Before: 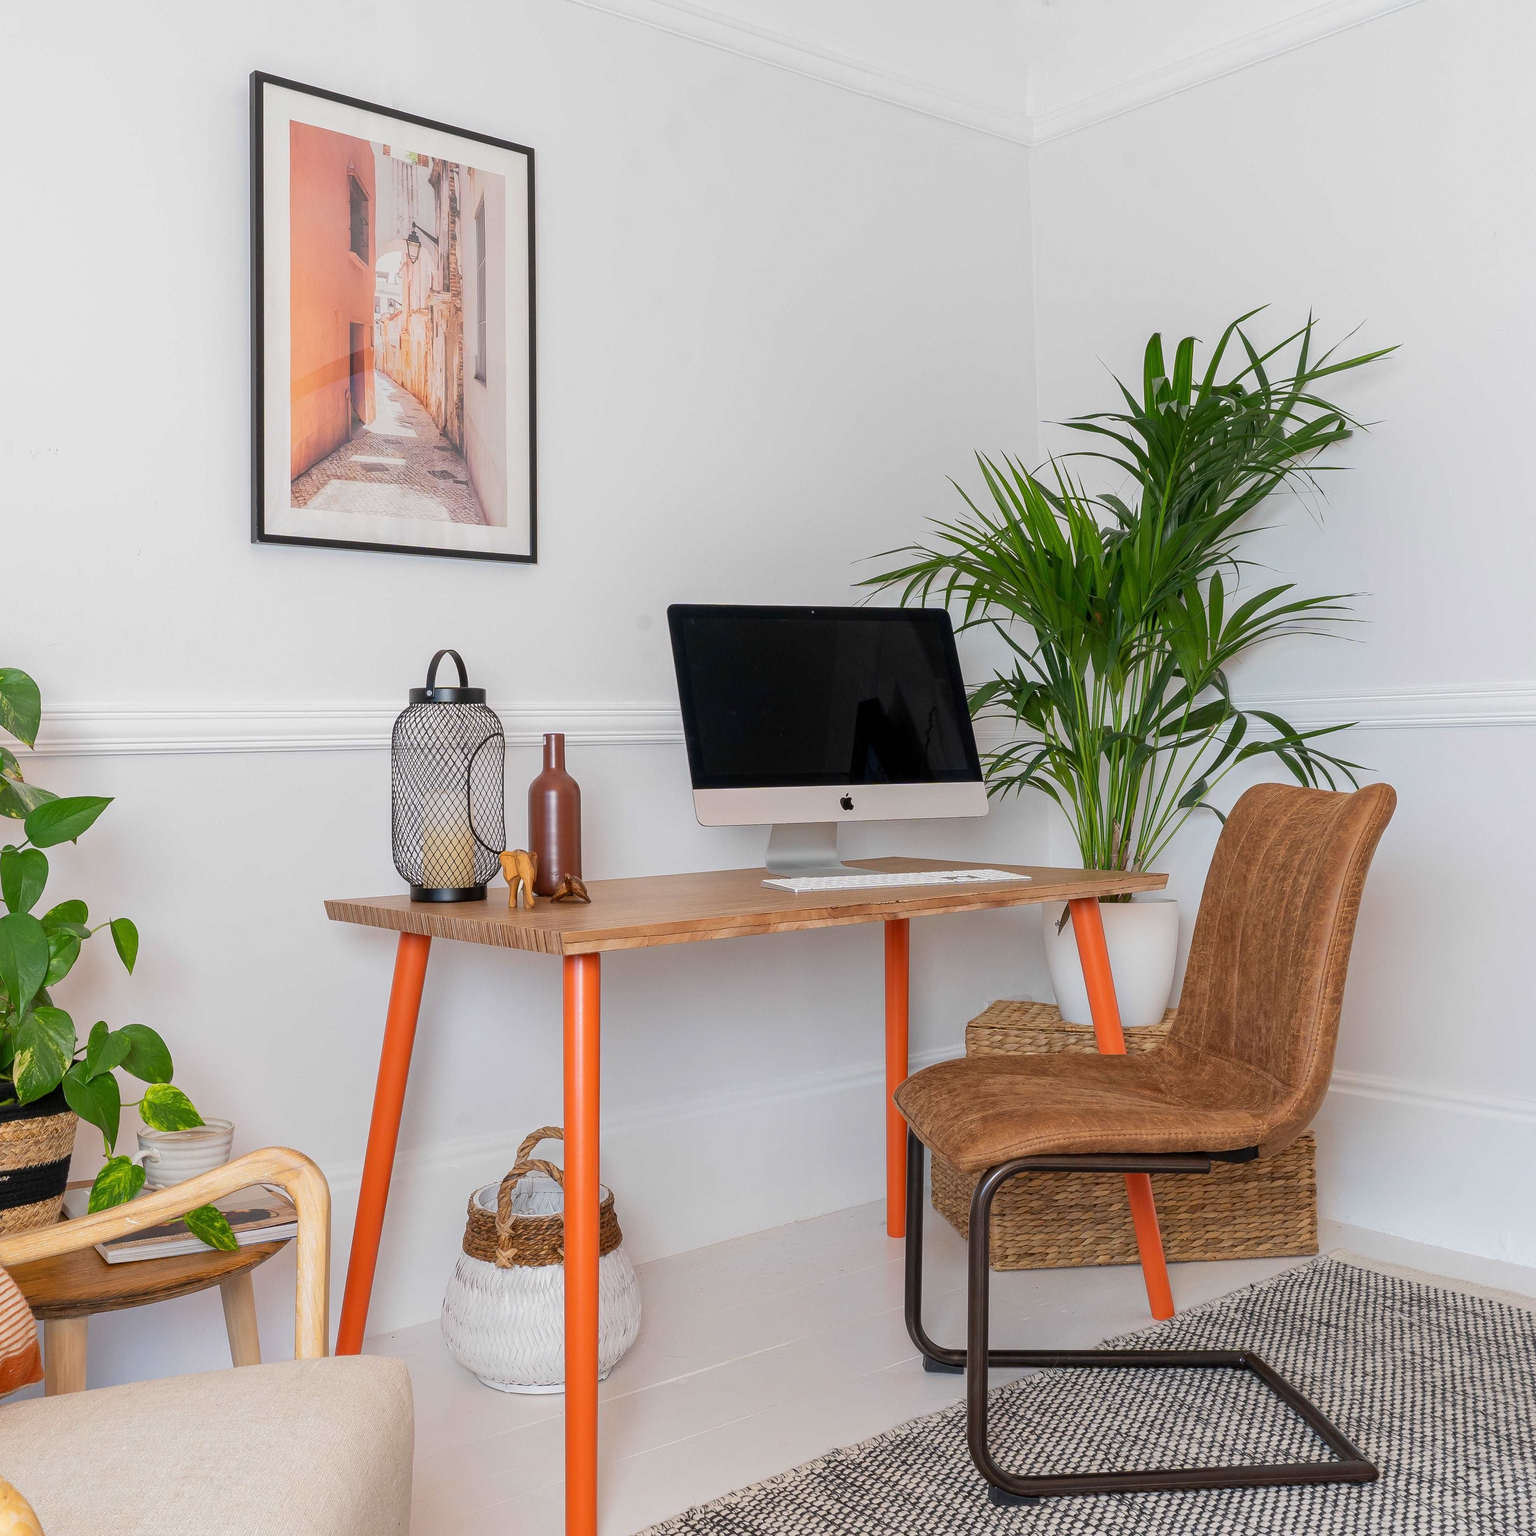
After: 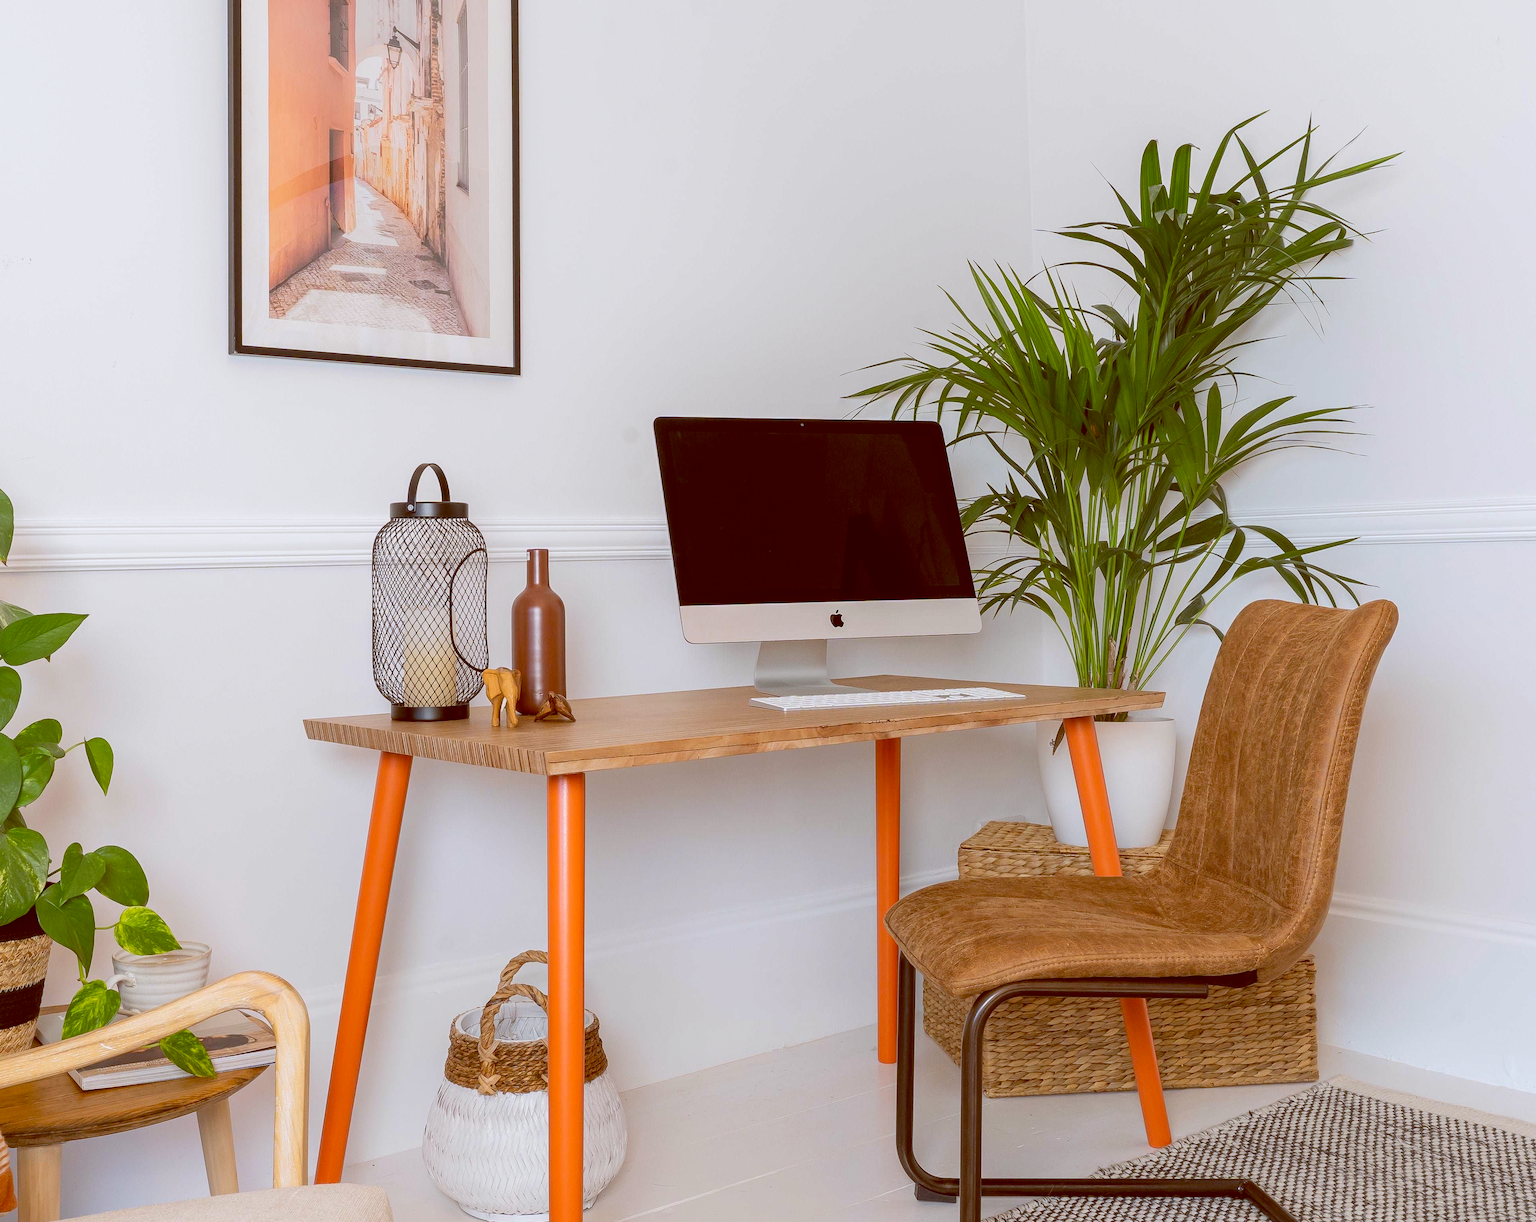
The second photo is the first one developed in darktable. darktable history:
crop and rotate: left 1.814%, top 12.818%, right 0.25%, bottom 9.225%
color balance: lift [1, 1.011, 0.999, 0.989], gamma [1.109, 1.045, 1.039, 0.955], gain [0.917, 0.936, 0.952, 1.064], contrast 2.32%, contrast fulcrum 19%, output saturation 101%
shadows and highlights: shadows -30, highlights 30
